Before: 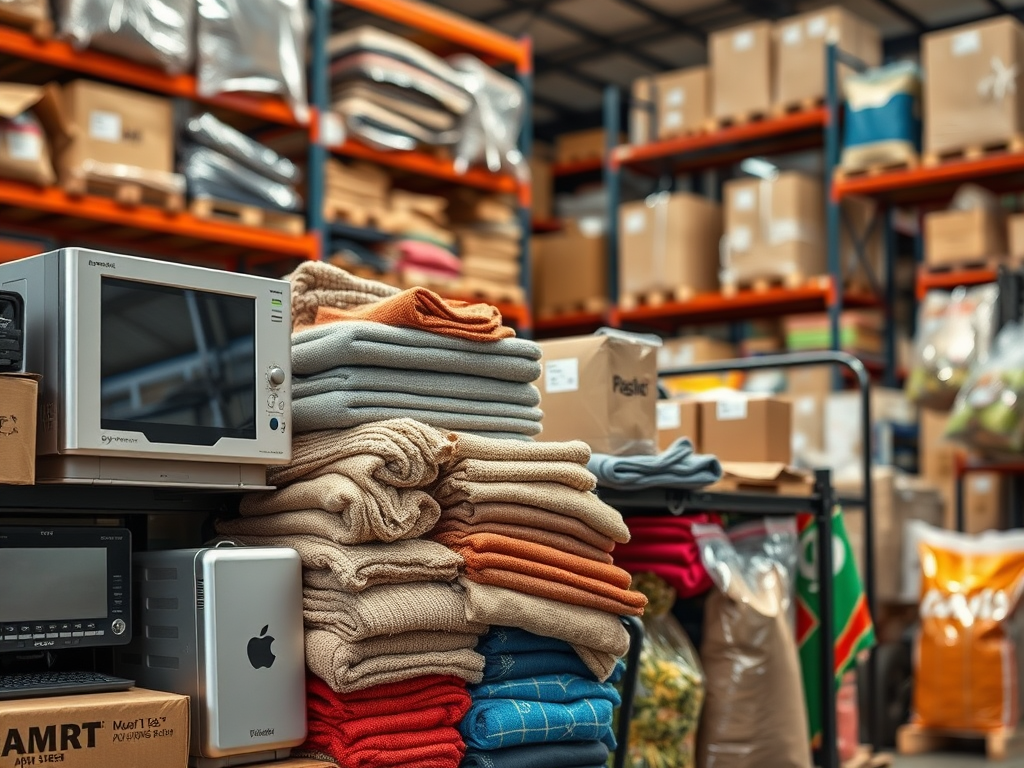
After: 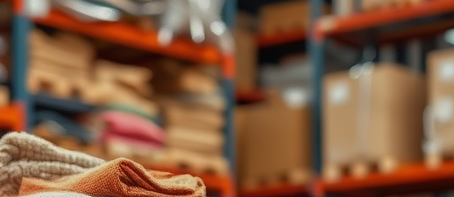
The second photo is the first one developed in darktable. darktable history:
crop: left 28.982%, top 16.8%, right 26.617%, bottom 57.544%
tone equalizer: -8 EV 0.276 EV, -7 EV 0.394 EV, -6 EV 0.41 EV, -5 EV 0.217 EV, -3 EV -0.255 EV, -2 EV -0.414 EV, -1 EV -0.41 EV, +0 EV -0.271 EV, edges refinement/feathering 500, mask exposure compensation -1.57 EV, preserve details no
